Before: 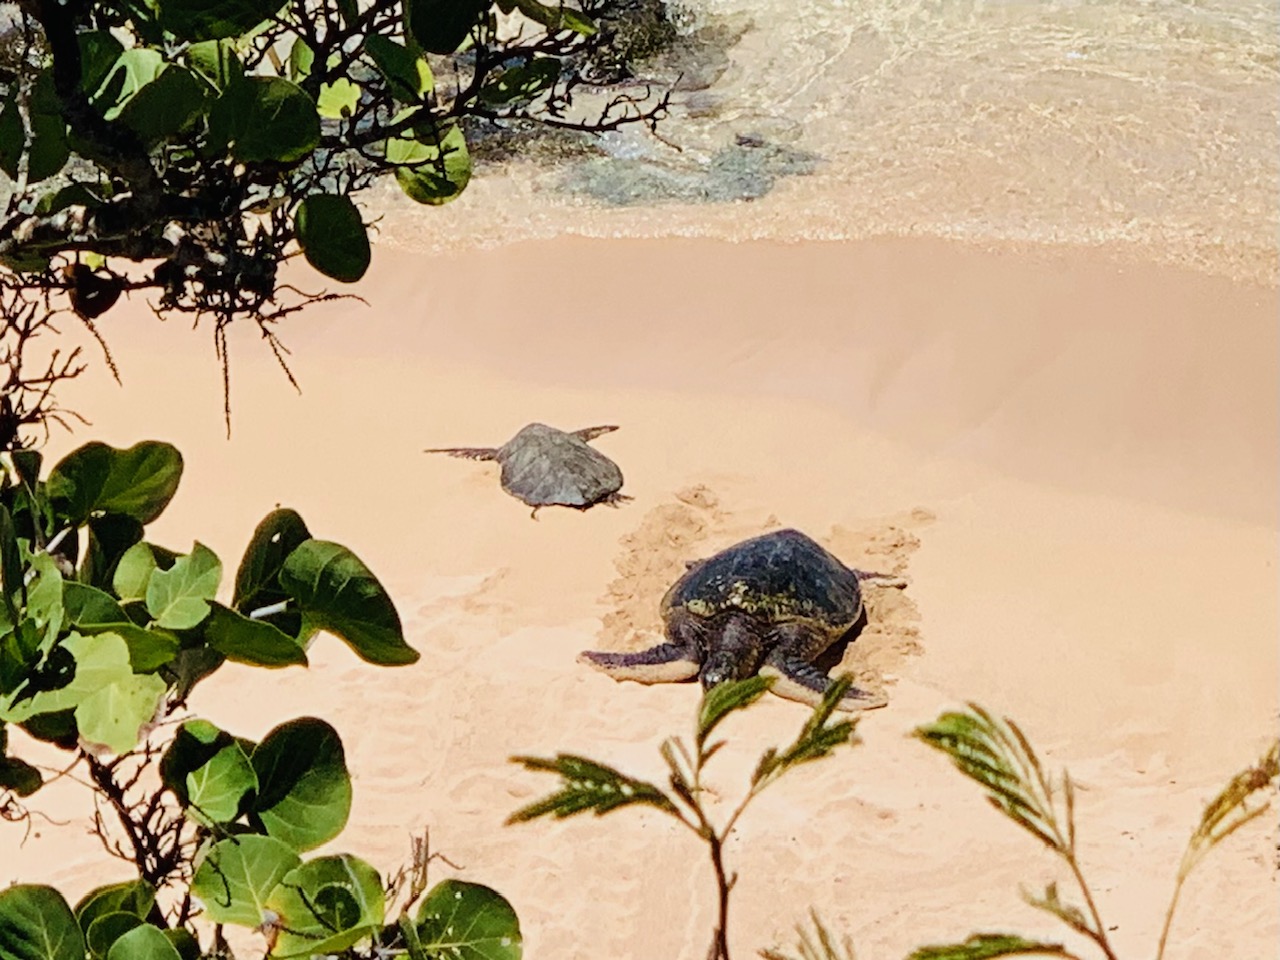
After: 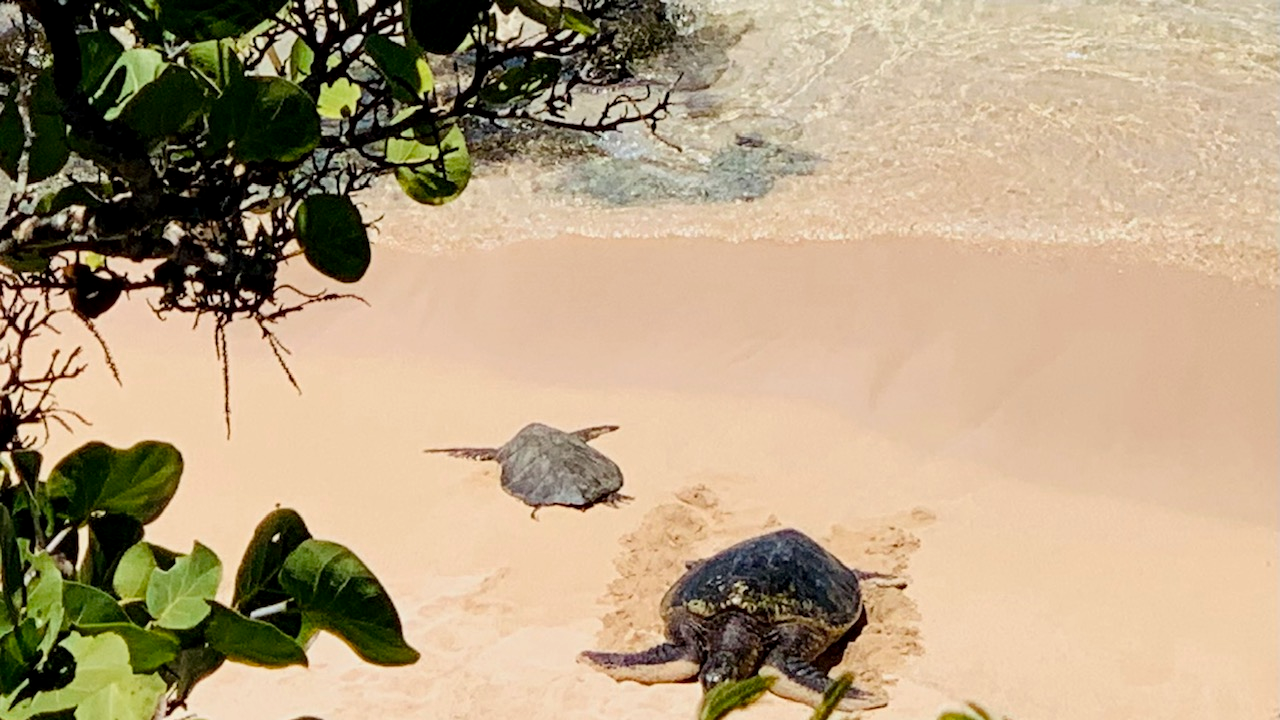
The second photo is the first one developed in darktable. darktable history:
crop: bottom 24.967%
exposure: compensate highlight preservation false
